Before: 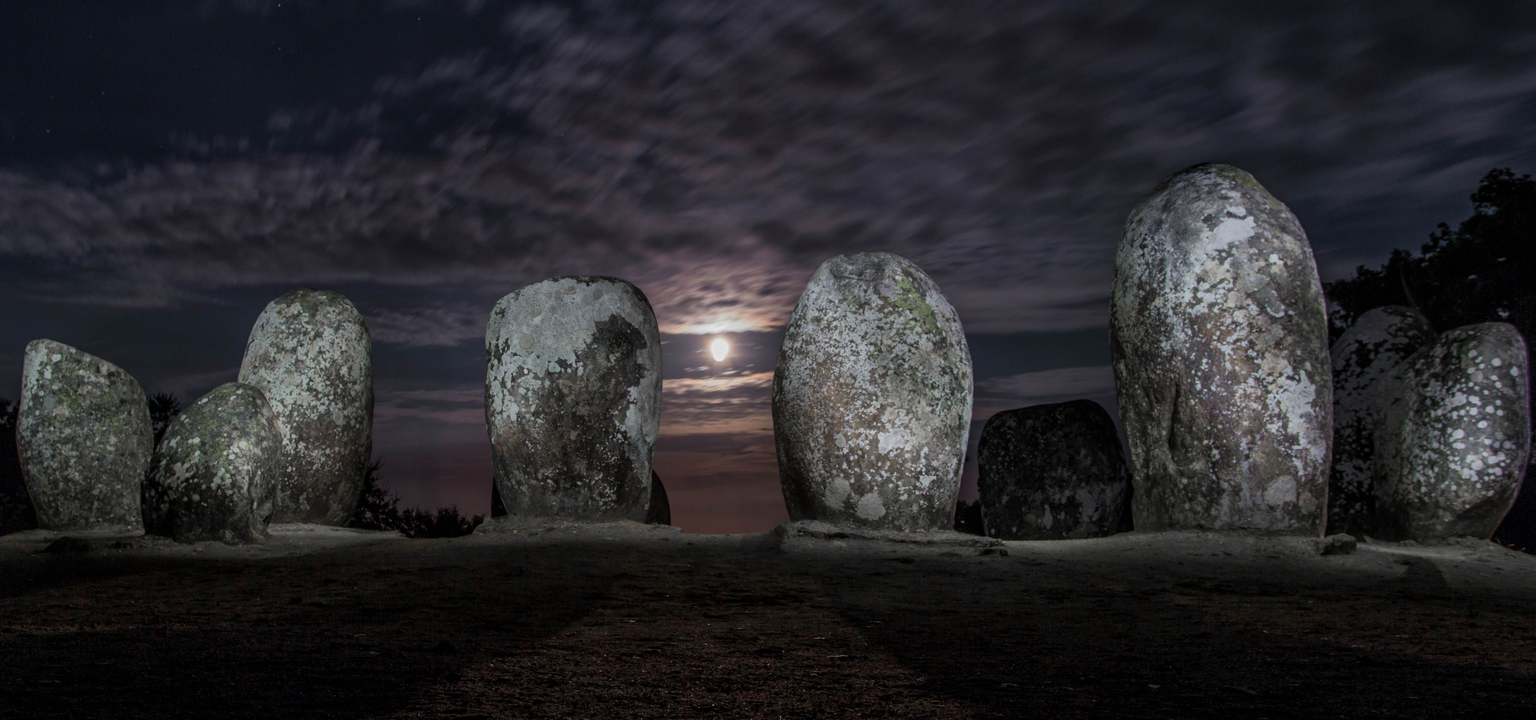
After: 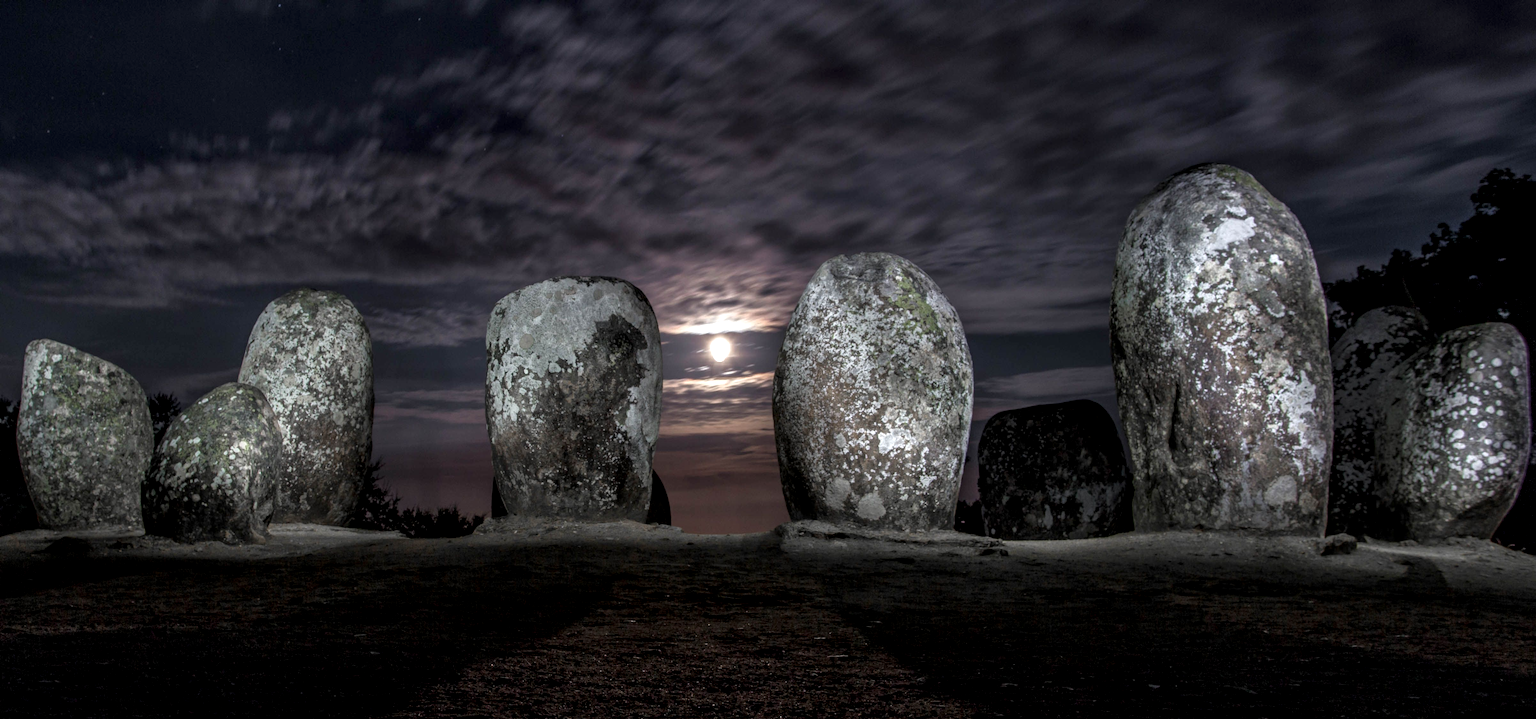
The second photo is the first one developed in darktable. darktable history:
local contrast: highlights 23%, detail 150%
tone equalizer: -8 EV 0.001 EV, -7 EV -0.003 EV, -6 EV 0.003 EV, -5 EV -0.063 EV, -4 EV -0.135 EV, -3 EV -0.175 EV, -2 EV 0.268 EV, -1 EV 0.721 EV, +0 EV 0.491 EV, edges refinement/feathering 500, mask exposure compensation -1.57 EV, preserve details no
